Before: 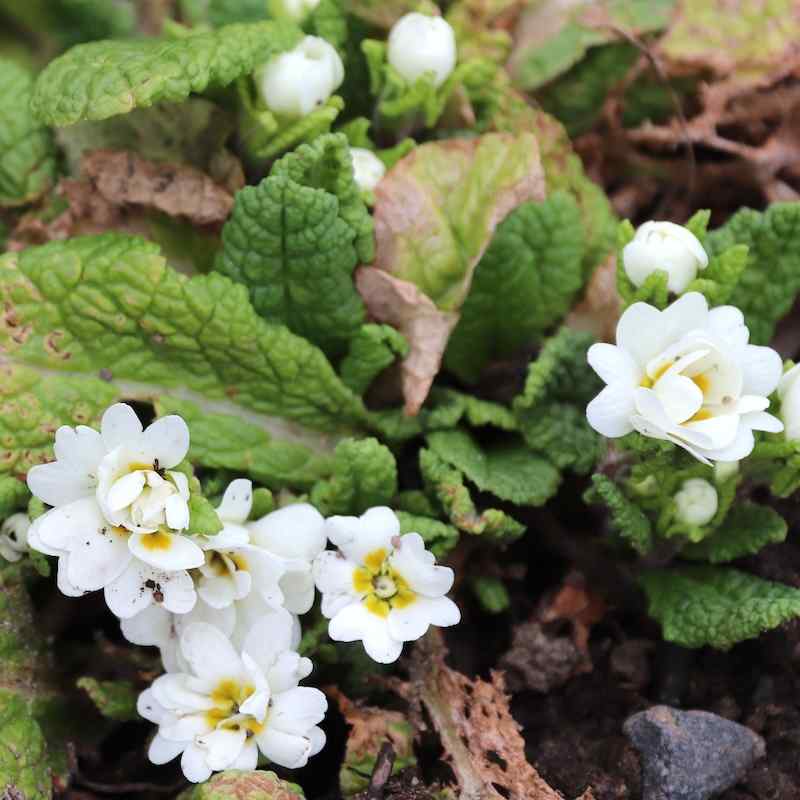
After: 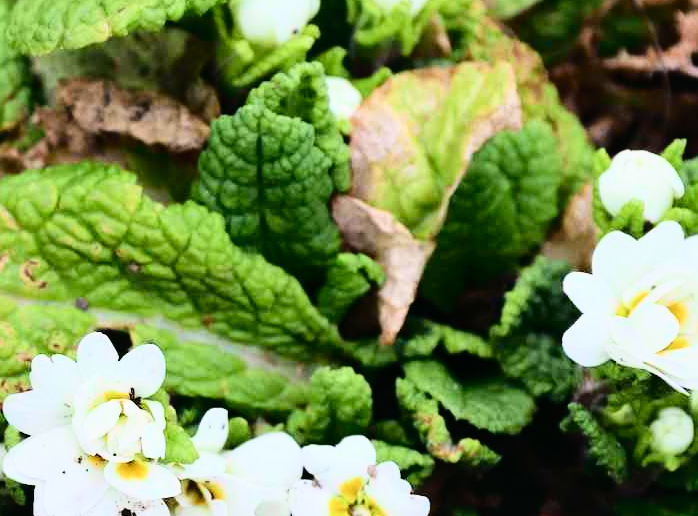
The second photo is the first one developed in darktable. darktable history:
local contrast: mode bilateral grid, contrast 20, coarseness 50, detail 120%, midtone range 0.2
tone curve: curves: ch0 [(0, 0.018) (0.162, 0.128) (0.434, 0.478) (0.667, 0.785) (0.819, 0.943) (1, 0.991)]; ch1 [(0, 0) (0.402, 0.36) (0.476, 0.449) (0.506, 0.505) (0.523, 0.518) (0.582, 0.586) (0.641, 0.668) (0.7, 0.741) (1, 1)]; ch2 [(0, 0) (0.416, 0.403) (0.483, 0.472) (0.503, 0.505) (0.521, 0.519) (0.547, 0.561) (0.597, 0.643) (0.699, 0.759) (0.997, 0.858)], color space Lab, independent channels
filmic rgb: black relative exposure -7.5 EV, white relative exposure 5 EV, hardness 3.31, contrast 1.3, contrast in shadows safe
crop: left 3.015%, top 8.969%, right 9.647%, bottom 26.457%
